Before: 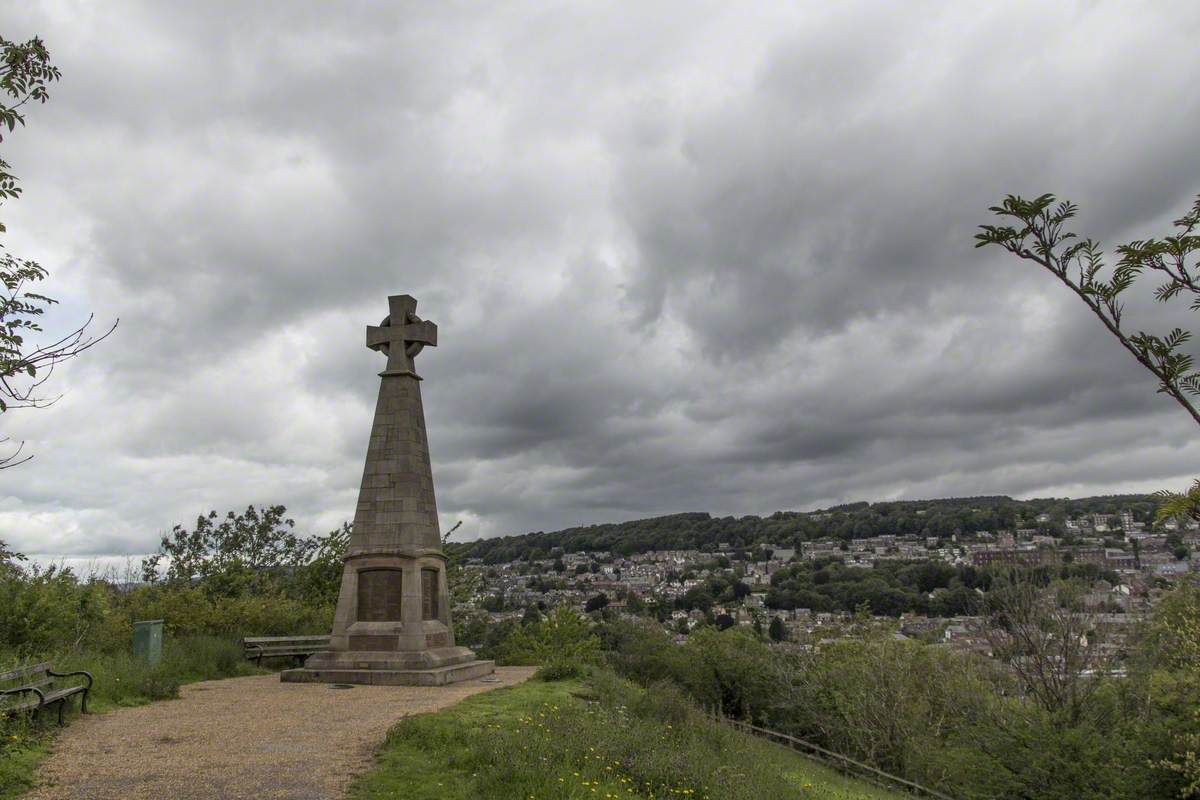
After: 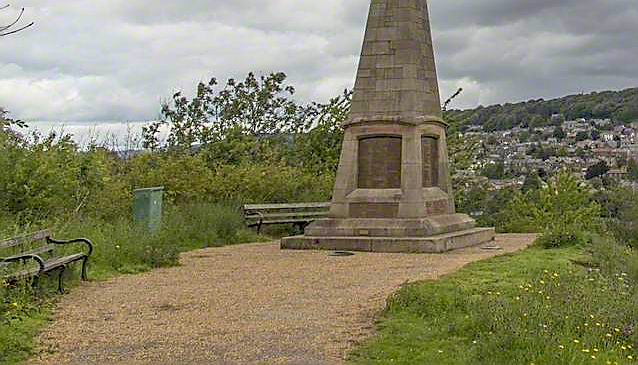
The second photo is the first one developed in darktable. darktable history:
local contrast: mode bilateral grid, contrast 10, coarseness 24, detail 110%, midtone range 0.2
exposure: black level correction 0.001, exposure 0.499 EV, compensate highlight preservation false
velvia: strength 16.31%
sharpen: radius 1.411, amount 1.26, threshold 0.761
color balance rgb: perceptual saturation grading › global saturation 1.298%, perceptual saturation grading › highlights -1.502%, perceptual saturation grading › mid-tones 3.386%, perceptual saturation grading › shadows 7.34%, perceptual brilliance grading › highlights 8.545%, perceptual brilliance grading › mid-tones 2.942%, perceptual brilliance grading › shadows 2.38%, contrast -29.36%
crop and rotate: top 54.222%, right 46.783%, bottom 0.135%
